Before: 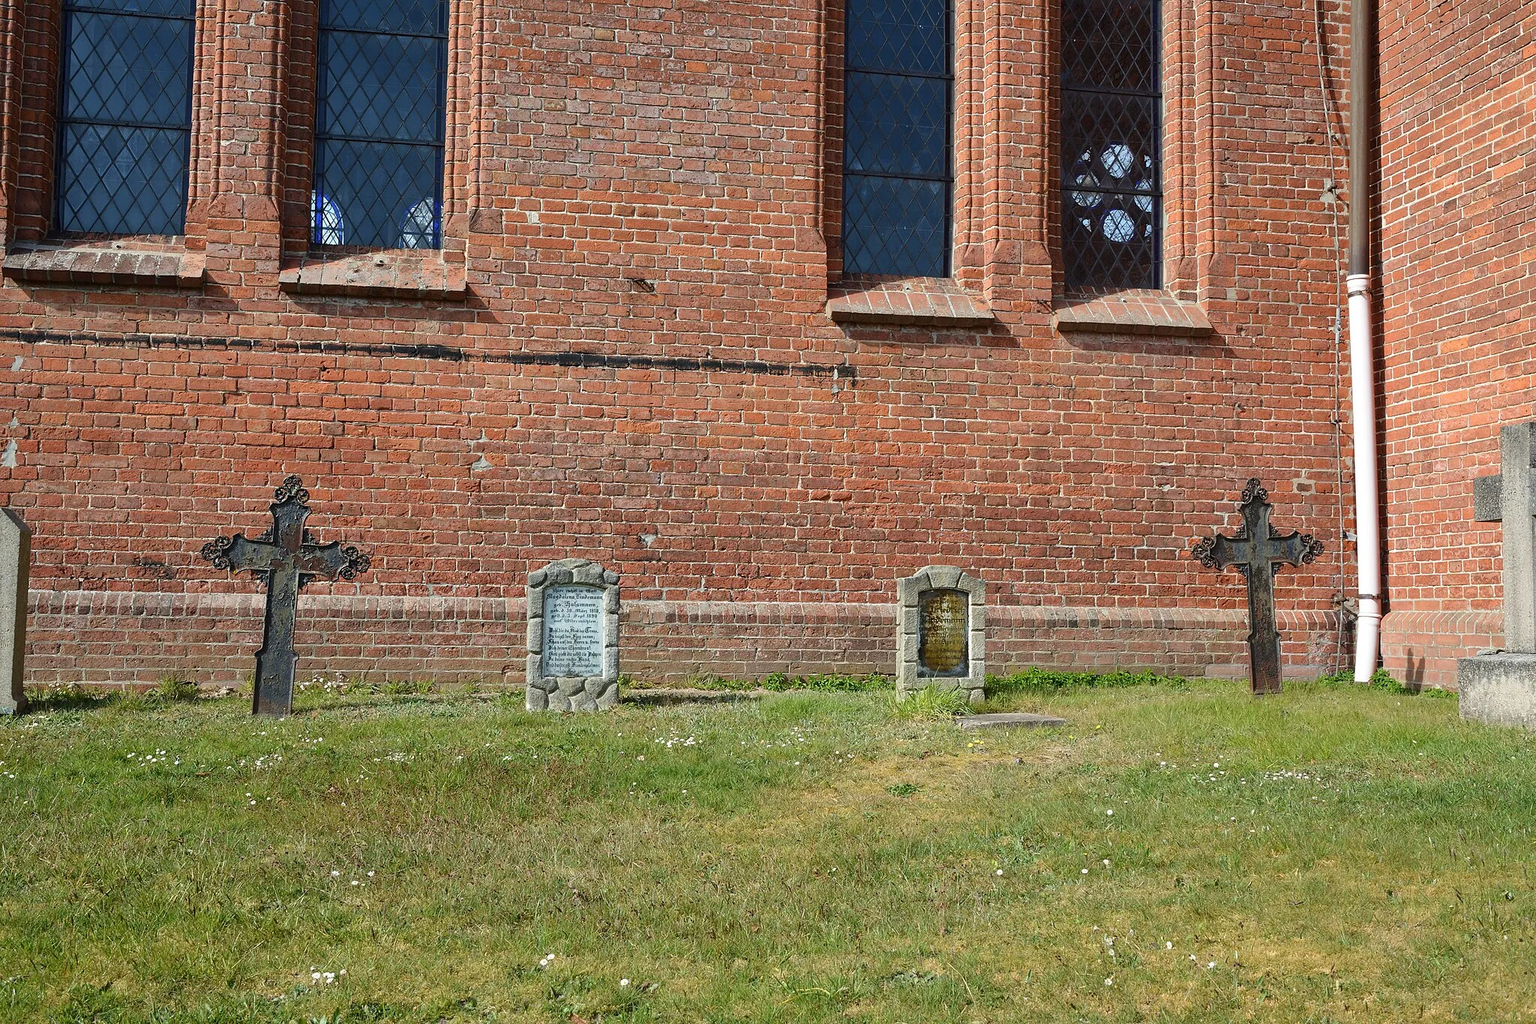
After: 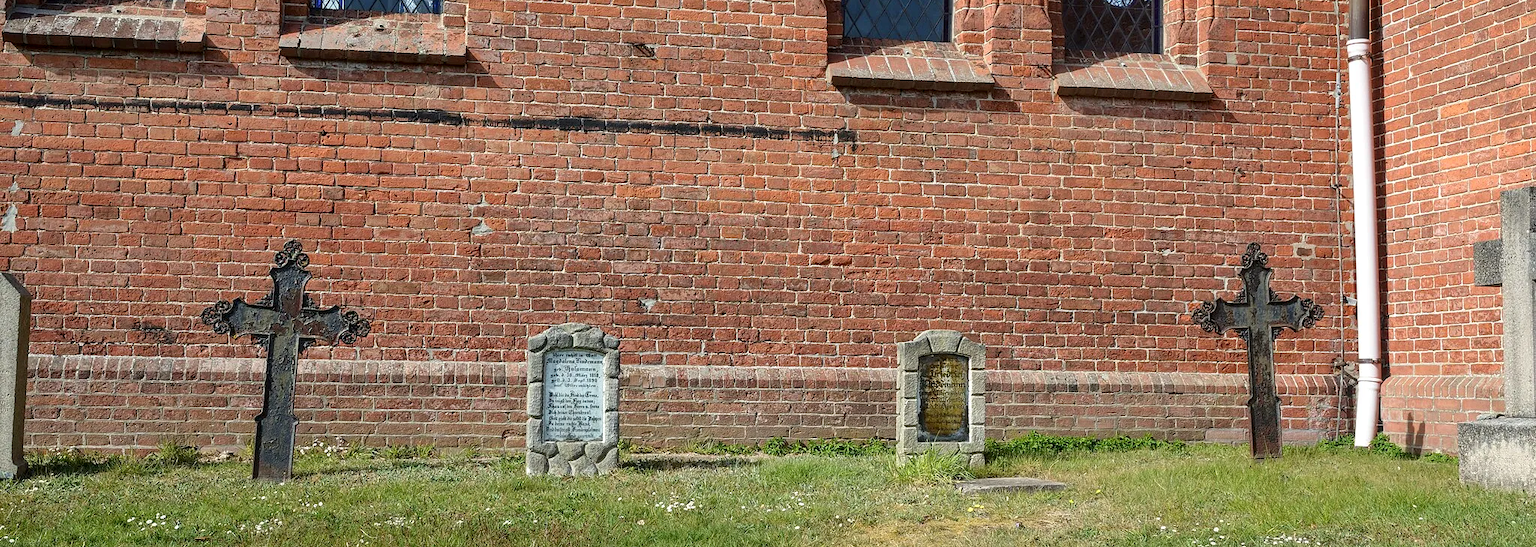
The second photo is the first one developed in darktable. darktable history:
crop and rotate: top 23.043%, bottom 23.437%
local contrast: on, module defaults
